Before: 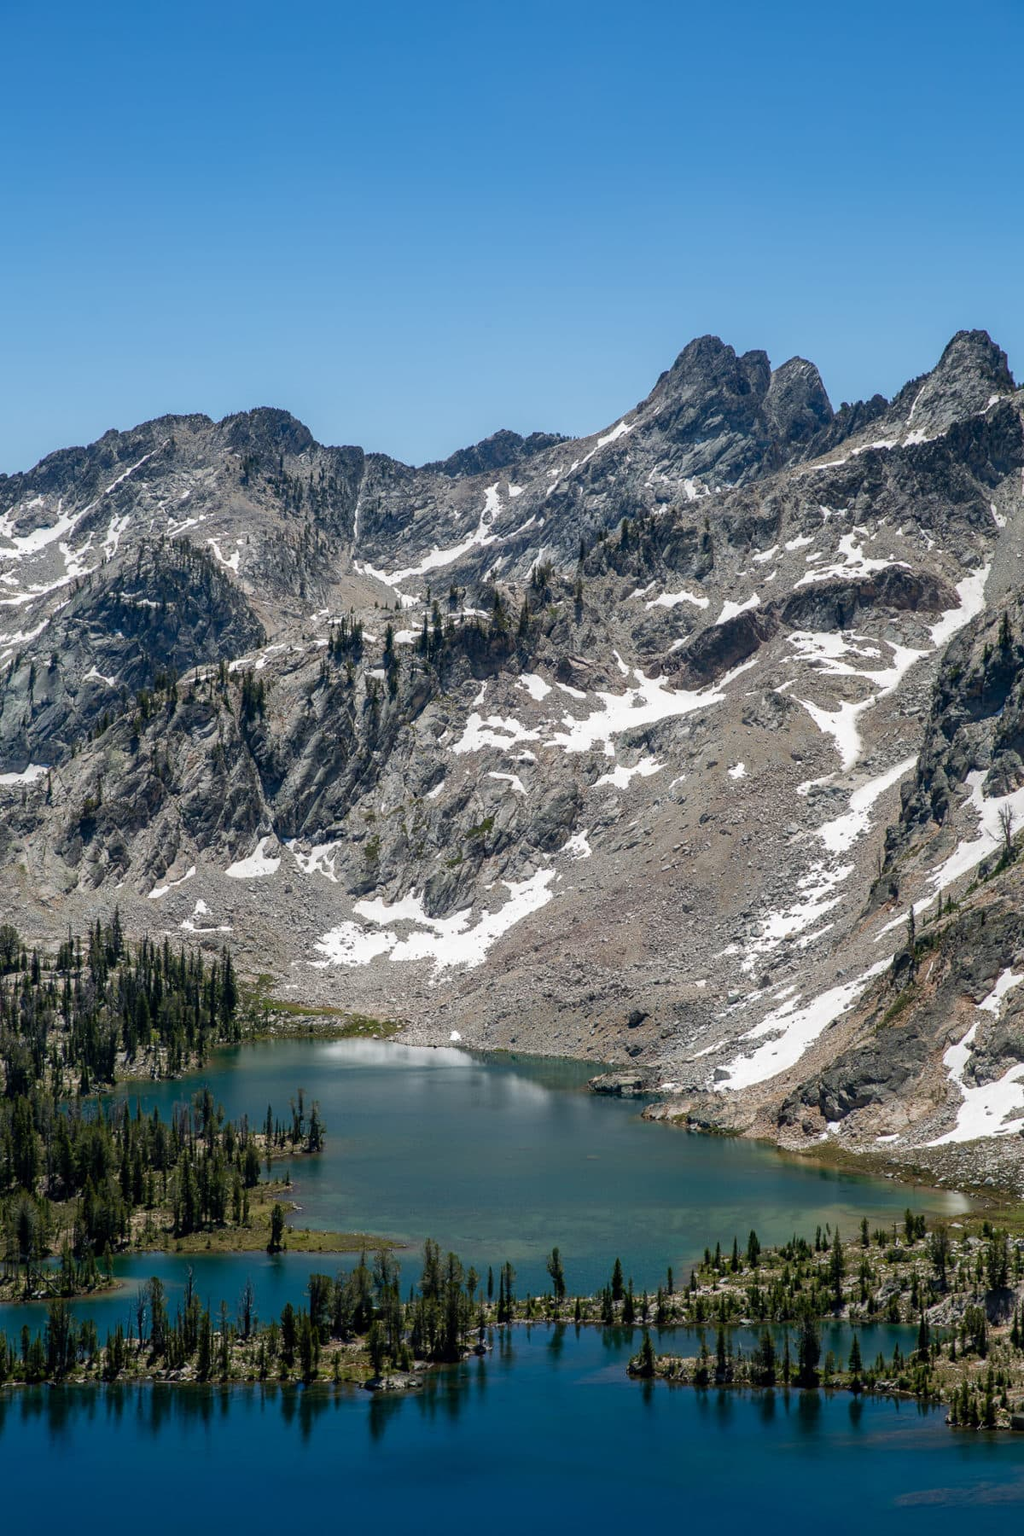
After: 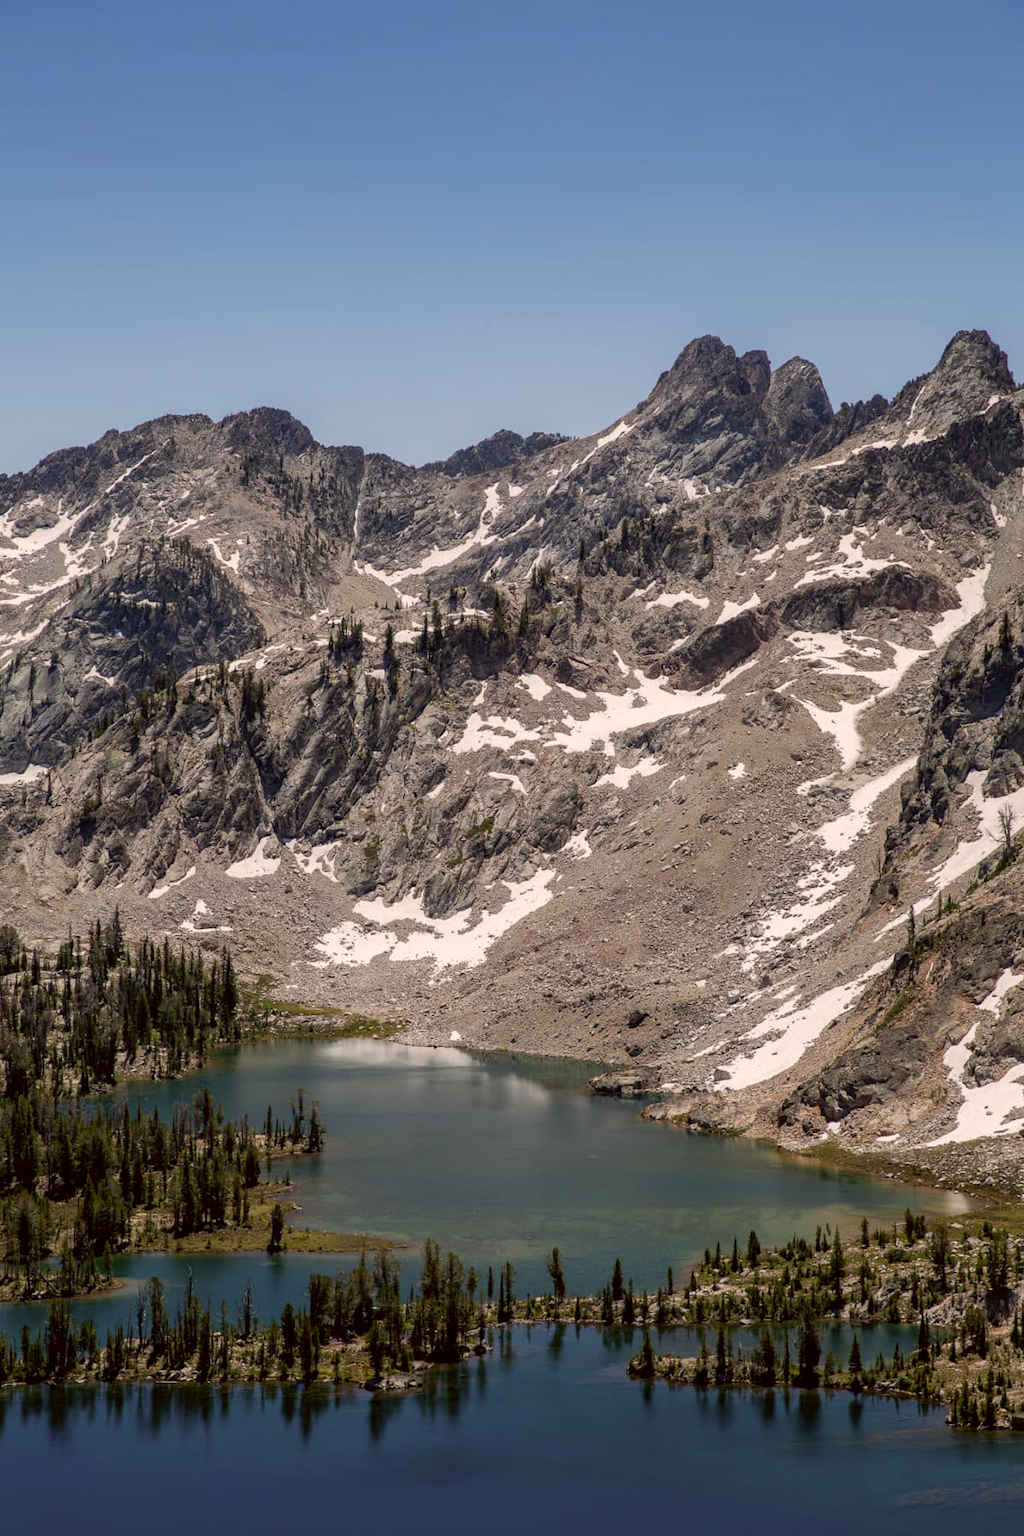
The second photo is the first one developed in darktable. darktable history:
exposure: black level correction 0.002, exposure -0.1 EV, compensate highlight preservation false
color correction: highlights a* 6.27, highlights b* 8.19, shadows a* 5.94, shadows b* 7.23, saturation 0.9
